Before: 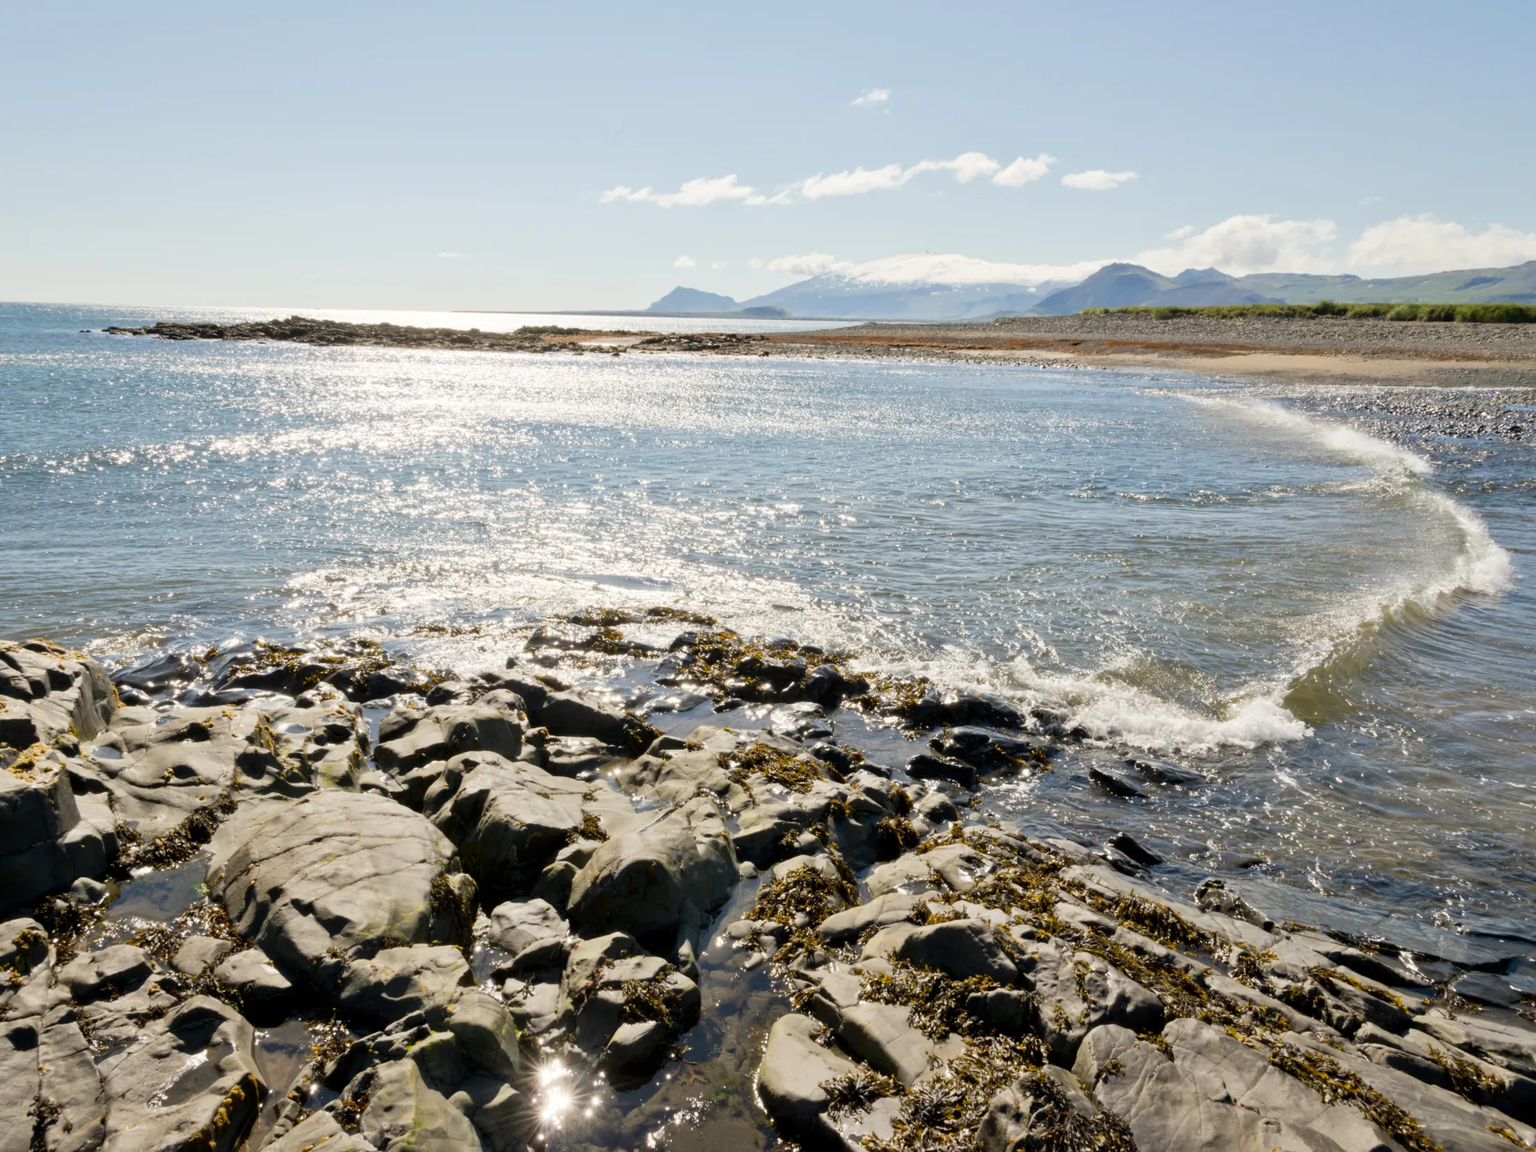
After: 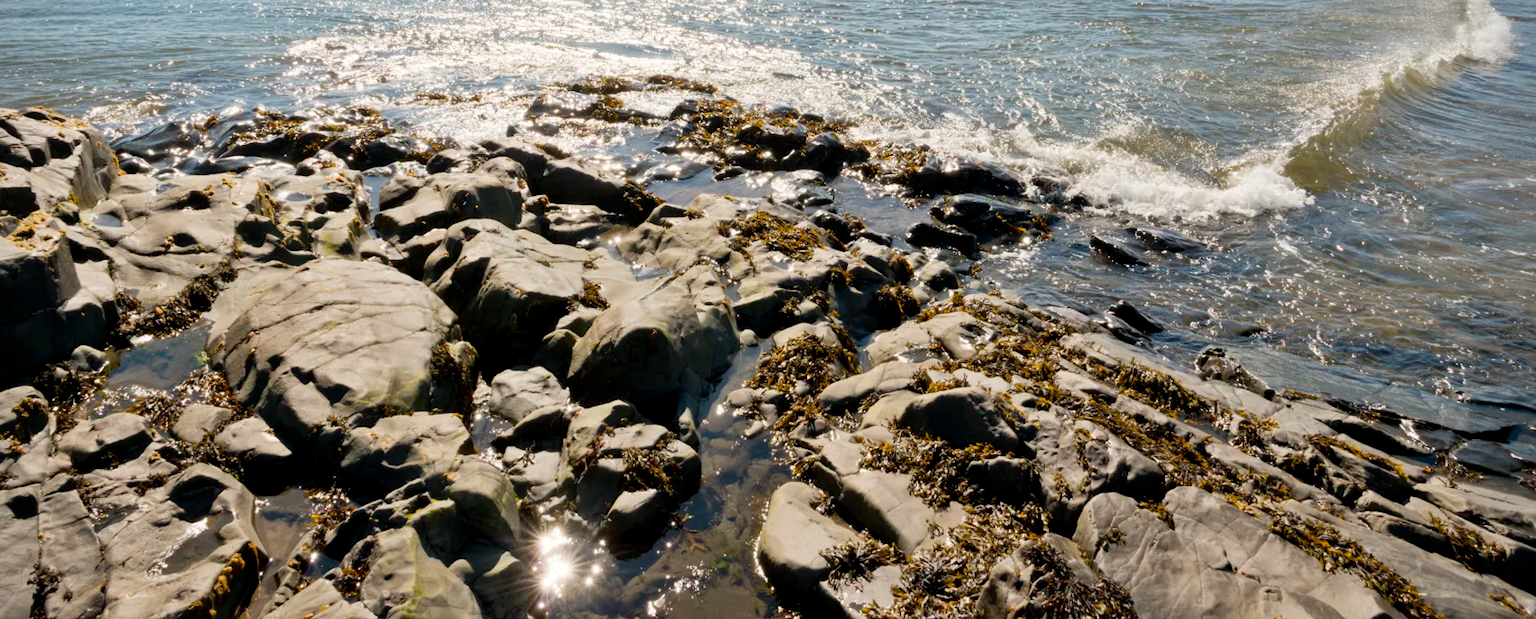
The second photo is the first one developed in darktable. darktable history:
crop and rotate: top 46.237%
vignetting: fall-off start 91.19%
